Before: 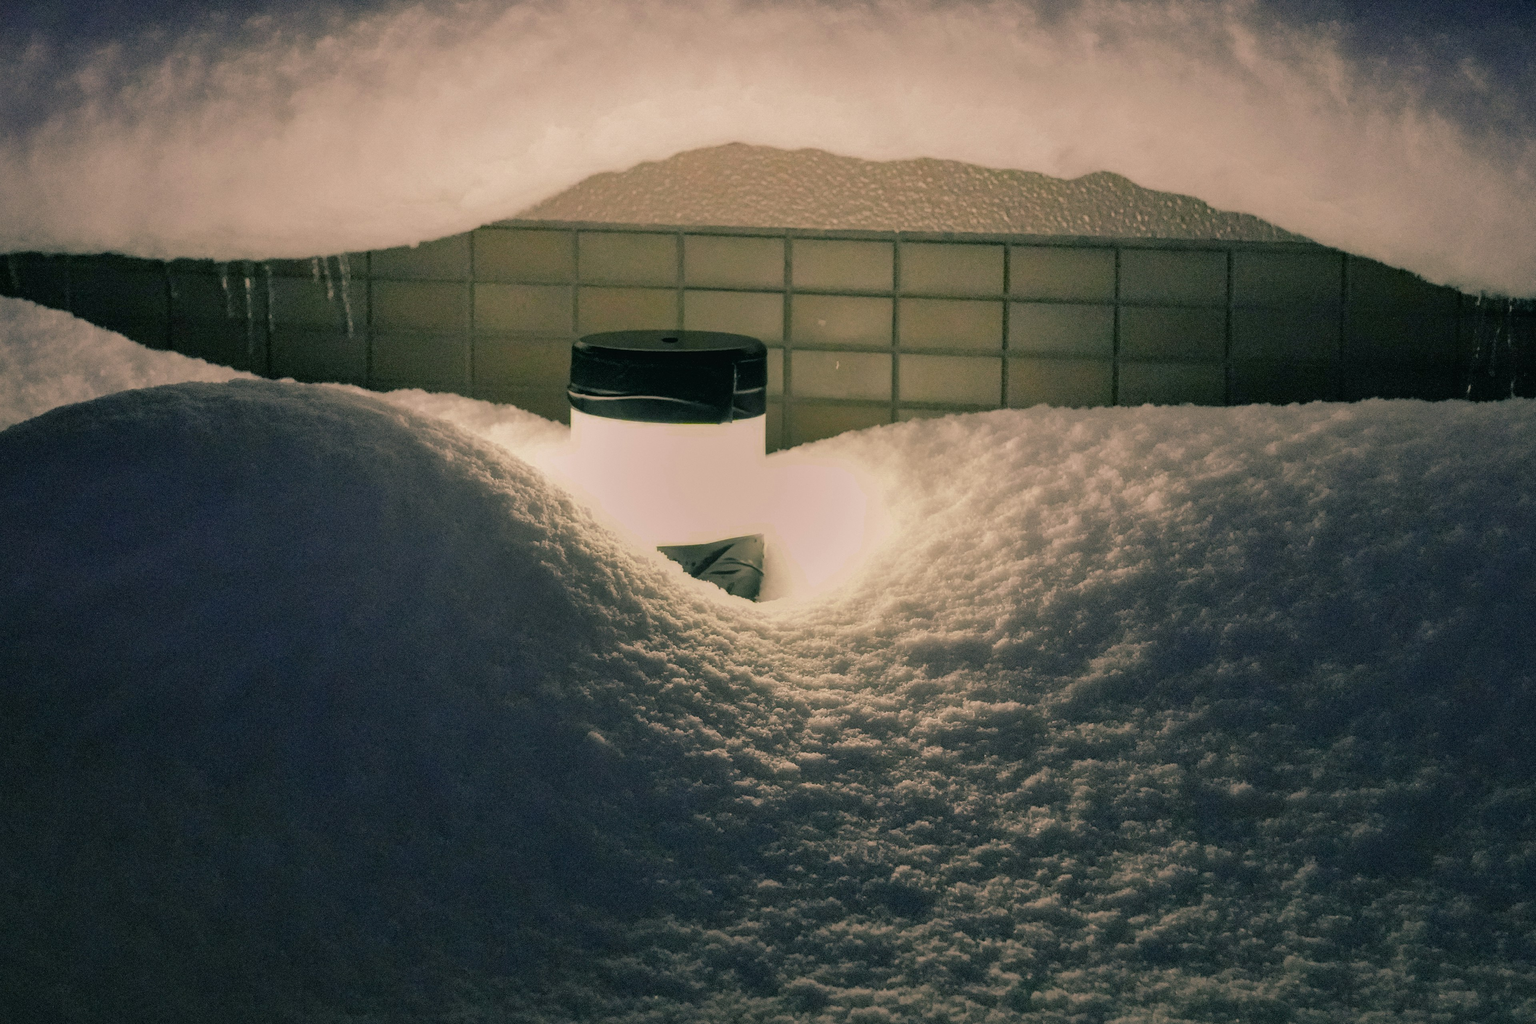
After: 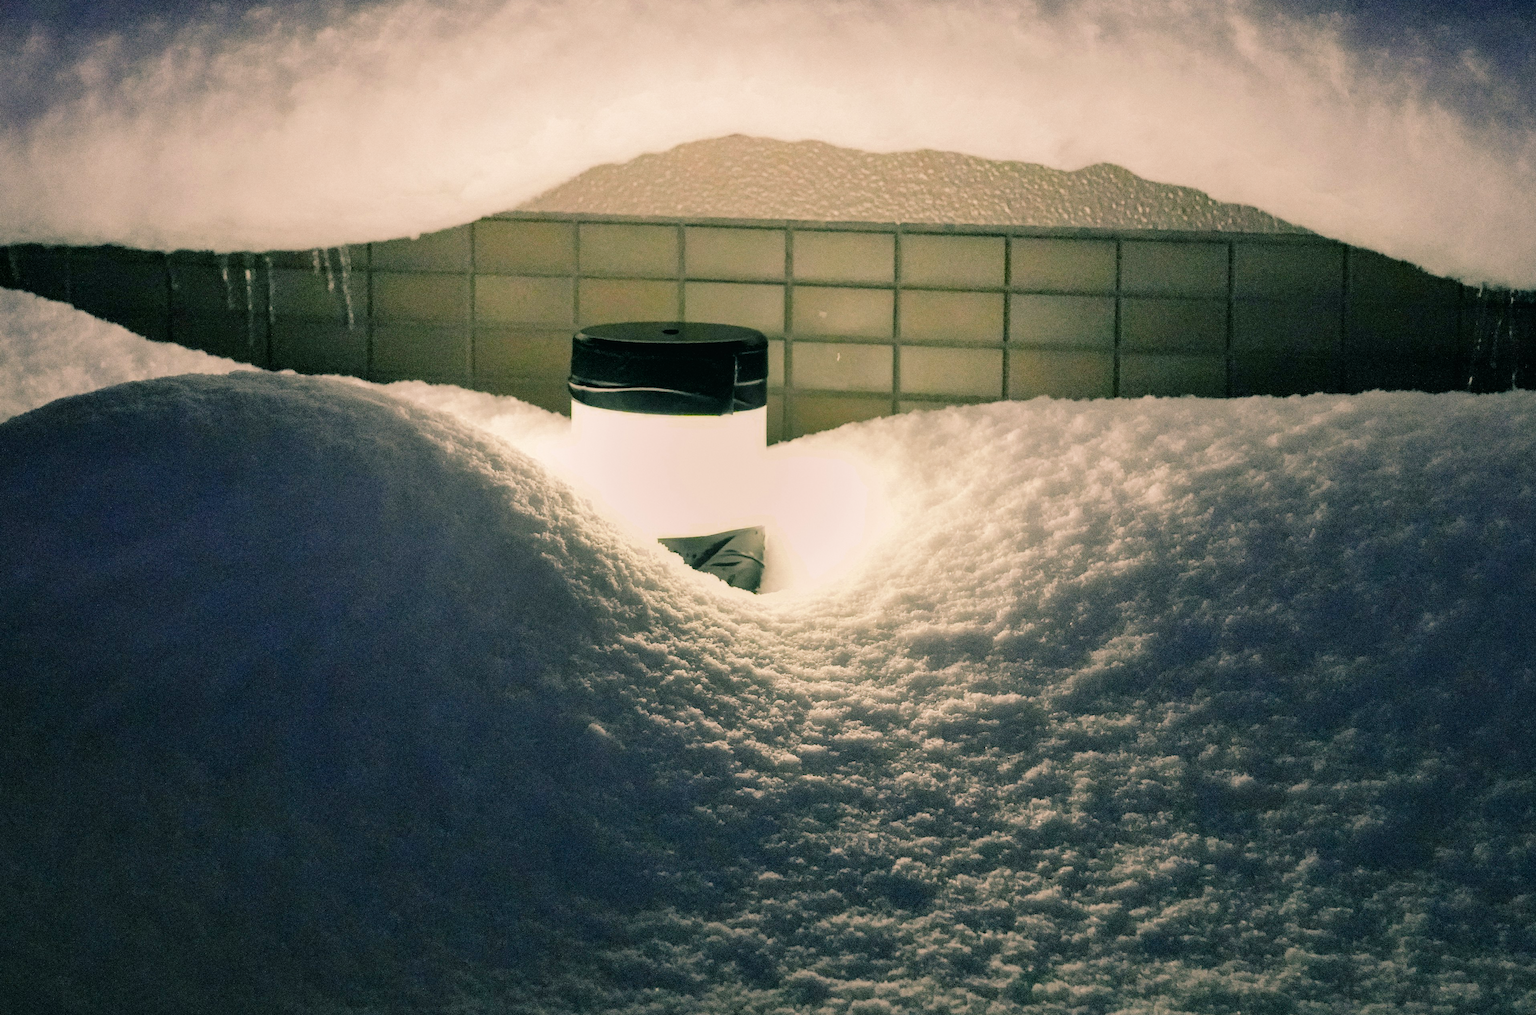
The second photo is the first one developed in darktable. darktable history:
crop: top 0.879%, right 0.064%
tone curve: curves: ch0 [(0, 0) (0.004, 0.001) (0.133, 0.112) (0.325, 0.362) (0.832, 0.893) (1, 1)], preserve colors none
exposure: exposure 0.263 EV, compensate highlight preservation false
